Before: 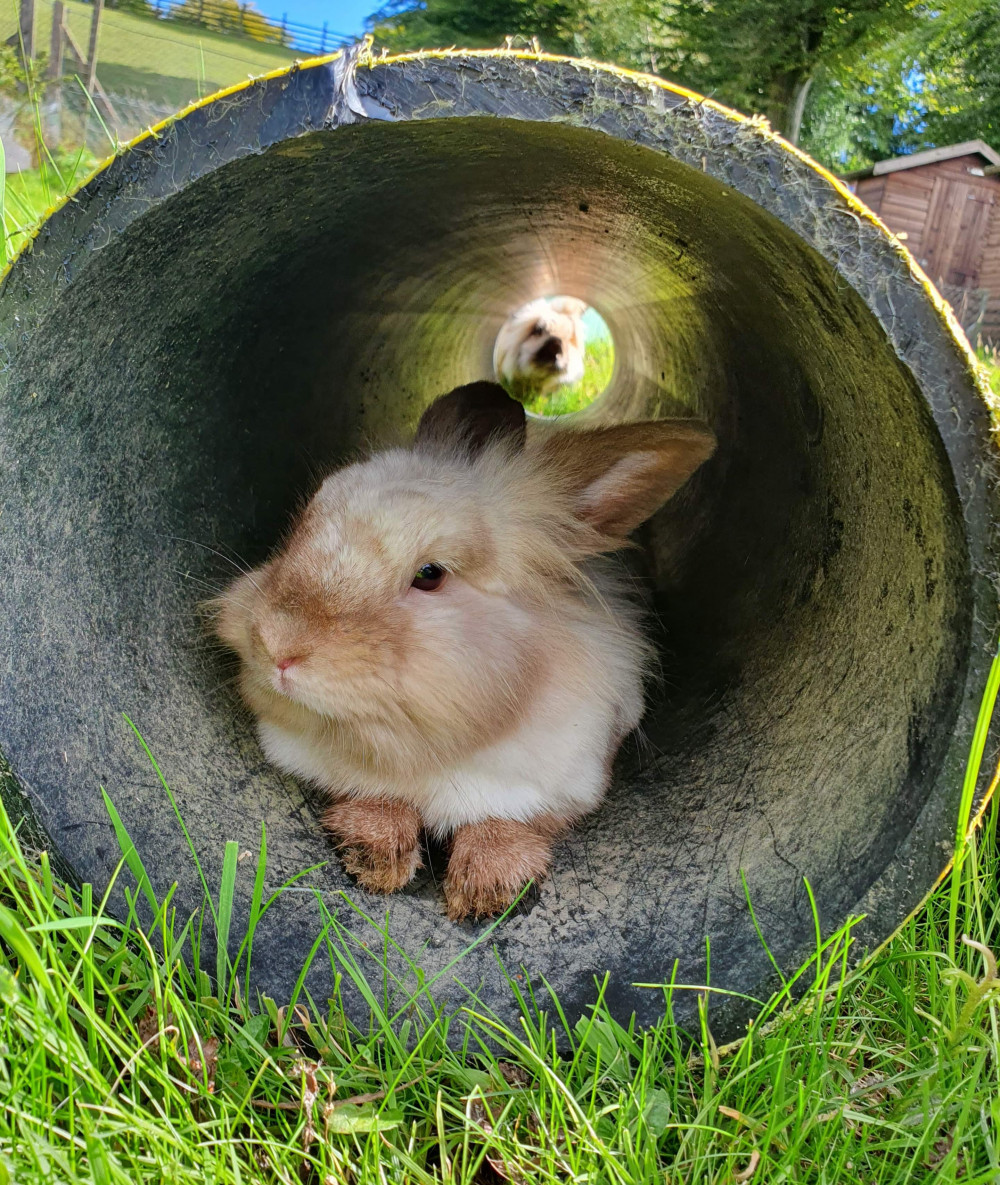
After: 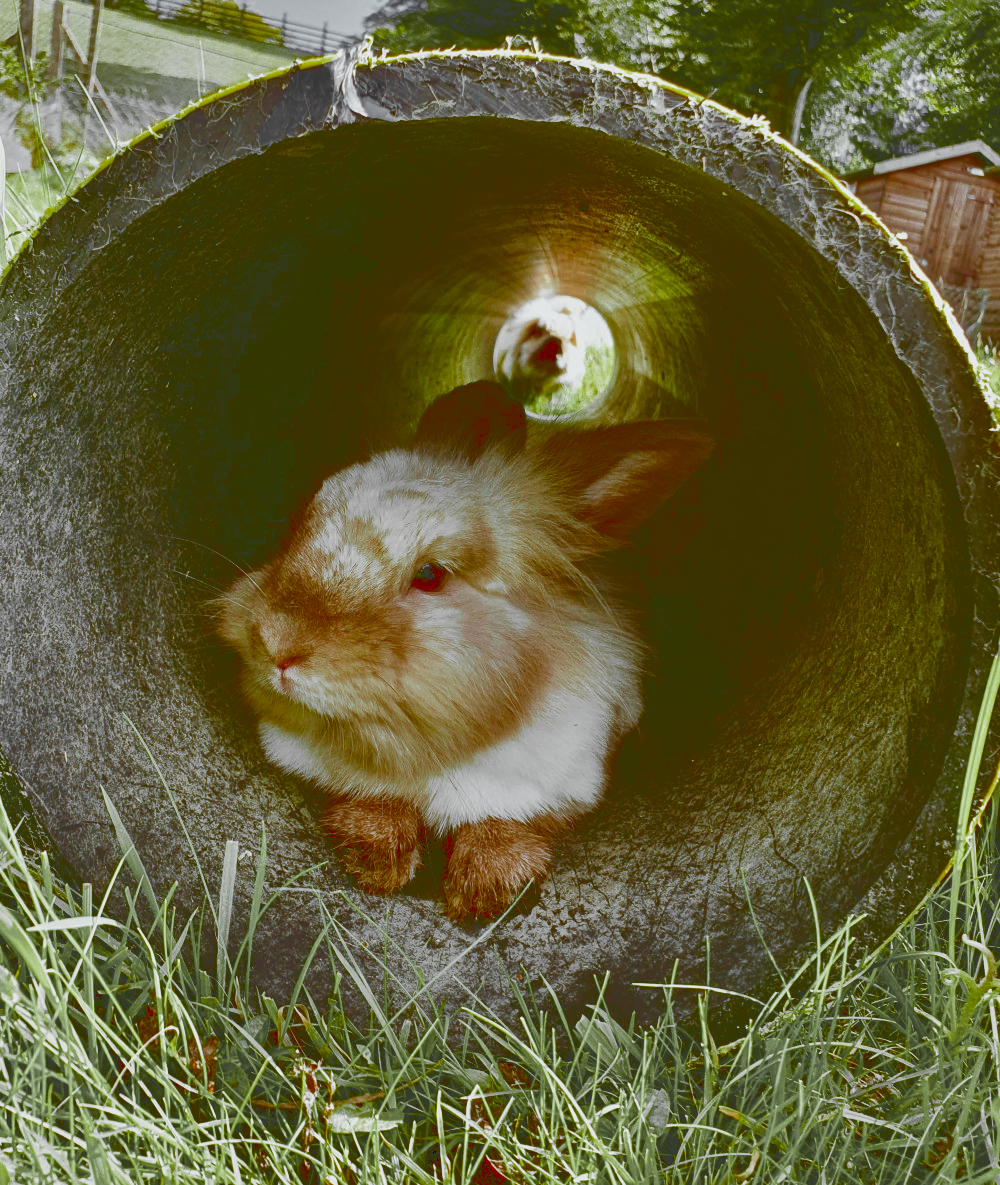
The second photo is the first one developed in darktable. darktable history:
color zones: curves: ch0 [(0.004, 0.388) (0.125, 0.392) (0.25, 0.404) (0.375, 0.5) (0.5, 0.5) (0.625, 0.5) (0.75, 0.5) (0.875, 0.5)]; ch1 [(0, 0.5) (0.125, 0.5) (0.25, 0.5) (0.375, 0.124) (0.524, 0.124) (0.645, 0.128) (0.789, 0.132) (0.914, 0.096) (0.998, 0.068)], mix 26.61%
tone curve: curves: ch0 [(0, 0) (0.003, 0.235) (0.011, 0.235) (0.025, 0.235) (0.044, 0.235) (0.069, 0.235) (0.1, 0.237) (0.136, 0.239) (0.177, 0.243) (0.224, 0.256) (0.277, 0.287) (0.335, 0.329) (0.399, 0.391) (0.468, 0.476) (0.543, 0.574) (0.623, 0.683) (0.709, 0.778) (0.801, 0.869) (0.898, 0.924) (1, 1)], color space Lab, linked channels, preserve colors none
color correction: highlights a* -14.5, highlights b* -16.8, shadows a* 10.55, shadows b* 29.29
exposure: exposure -0.434 EV, compensate exposure bias true, compensate highlight preservation false
velvia: strength 31.87%, mid-tones bias 0.202
